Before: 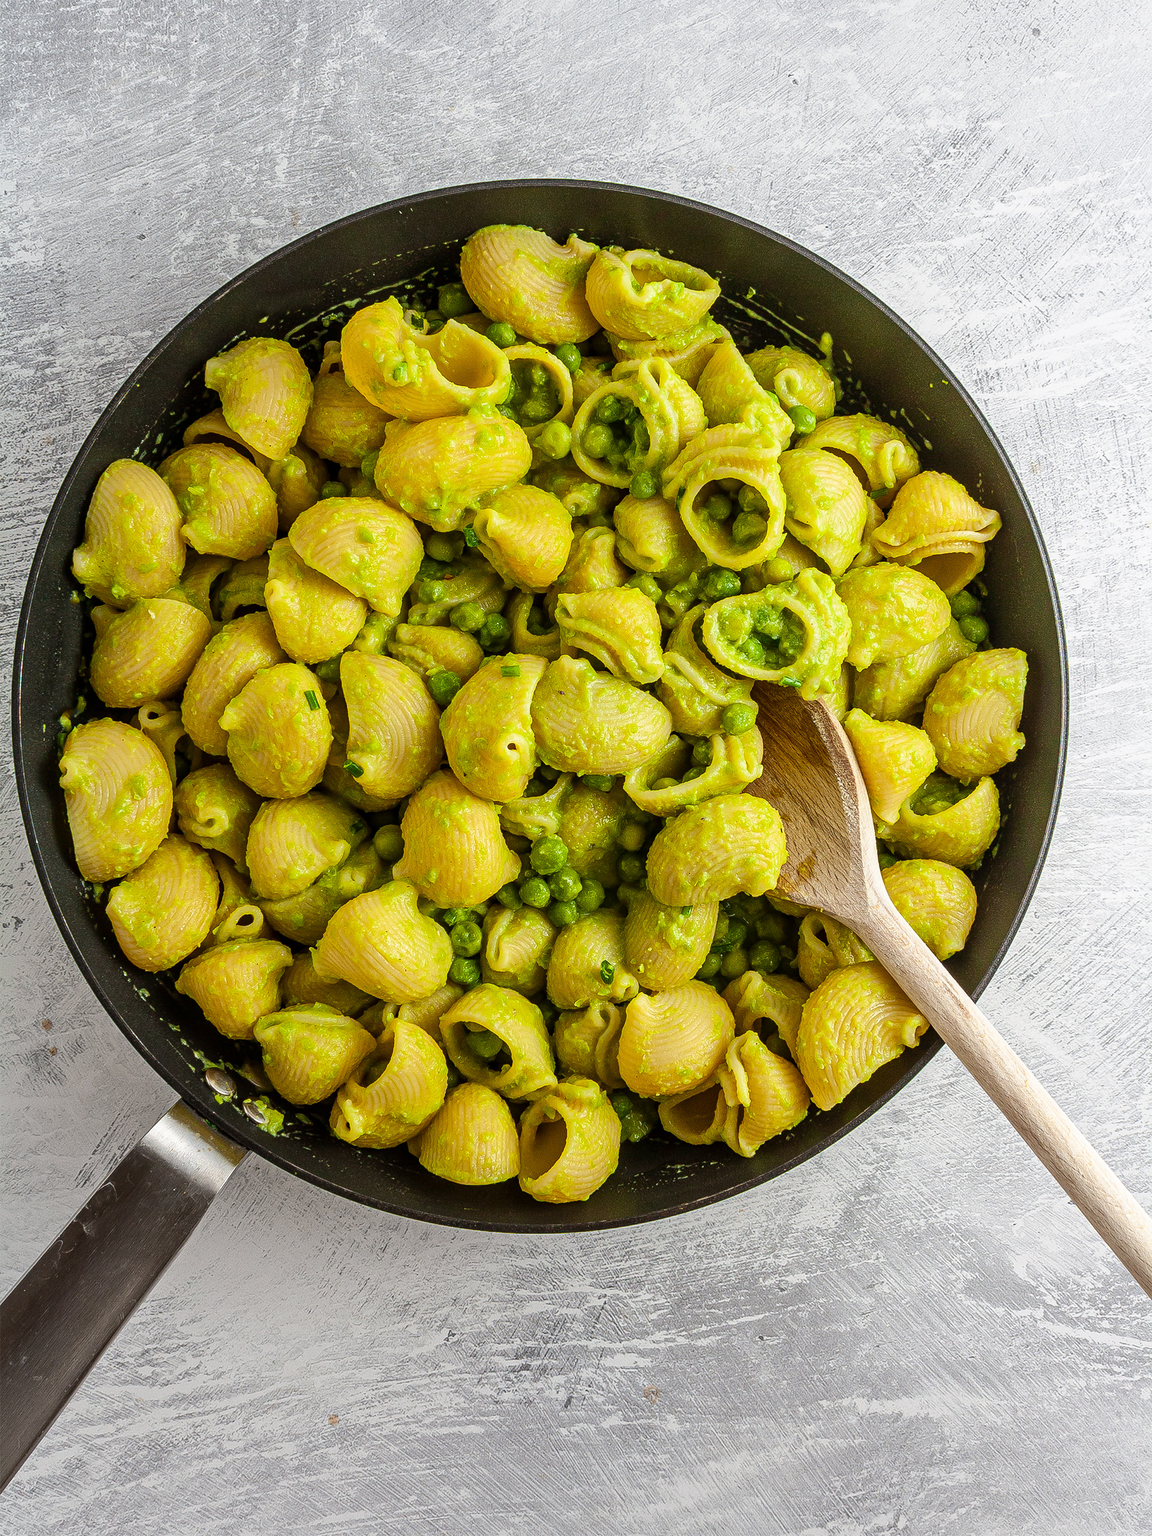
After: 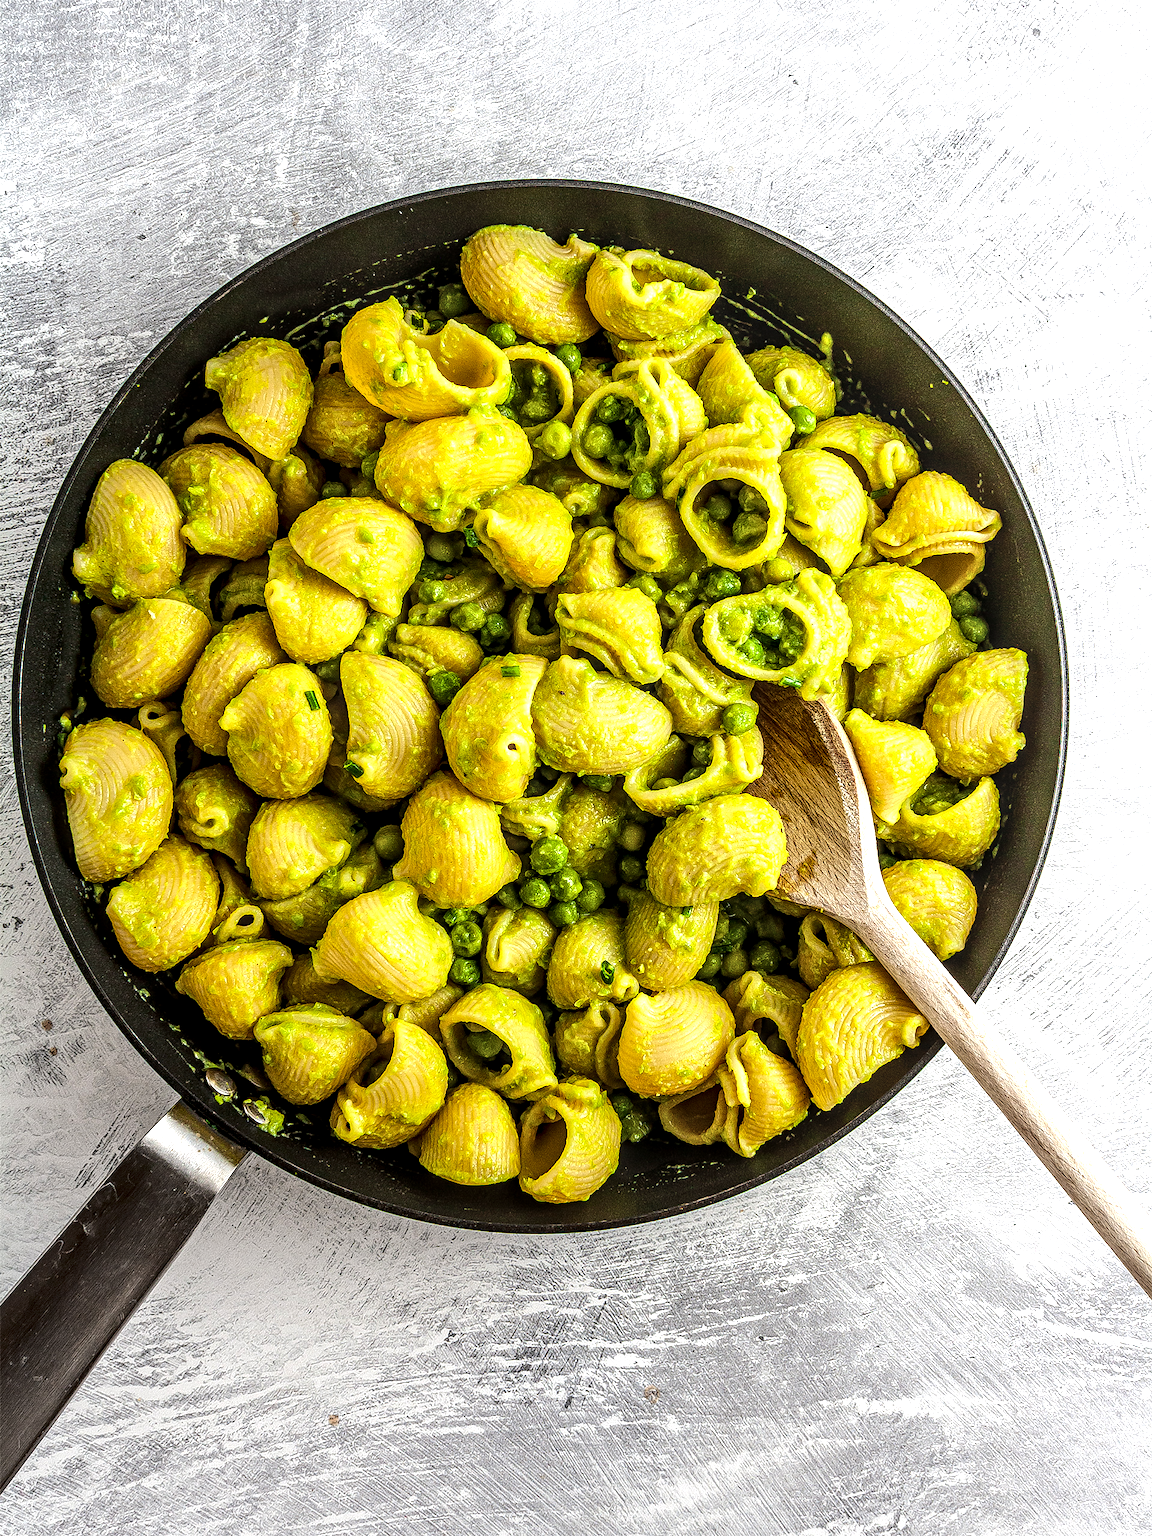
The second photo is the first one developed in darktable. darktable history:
local contrast: highlights 20%, detail 150%
tone equalizer: -8 EV -0.75 EV, -7 EV -0.7 EV, -6 EV -0.6 EV, -5 EV -0.4 EV, -3 EV 0.4 EV, -2 EV 0.6 EV, -1 EV 0.7 EV, +0 EV 0.75 EV, edges refinement/feathering 500, mask exposure compensation -1.57 EV, preserve details no
